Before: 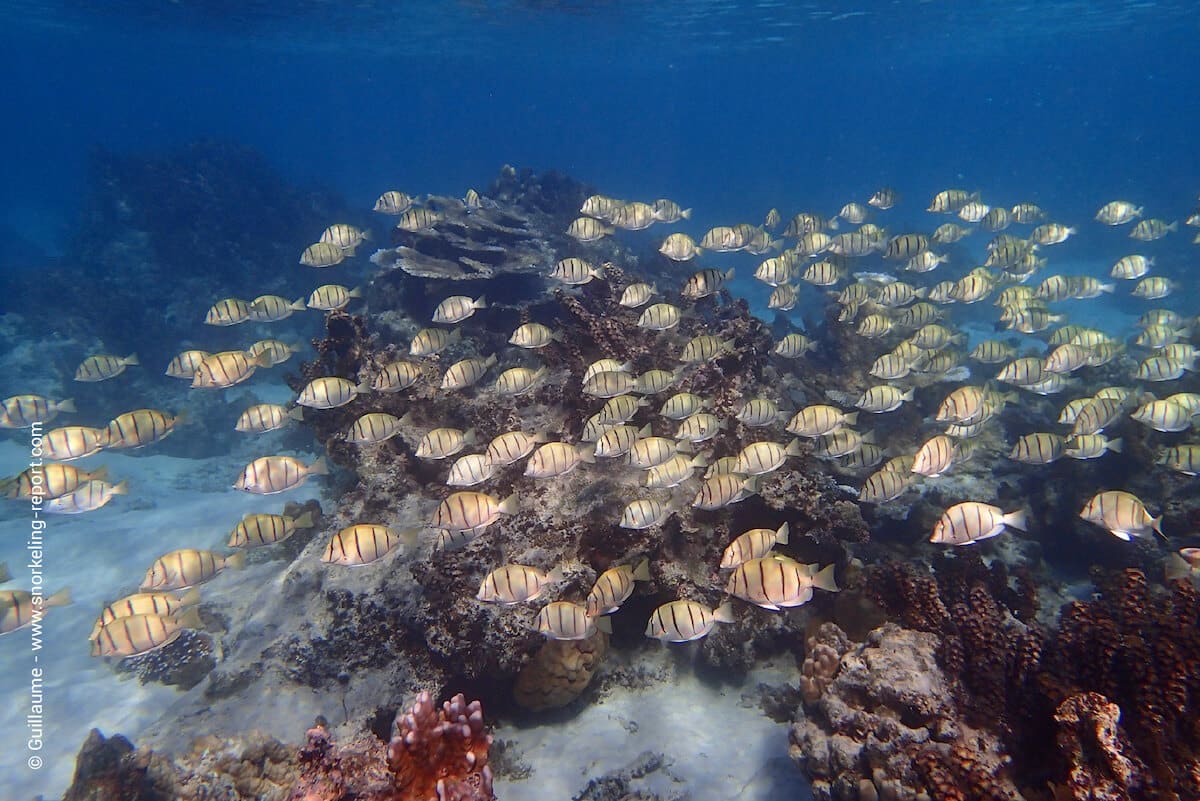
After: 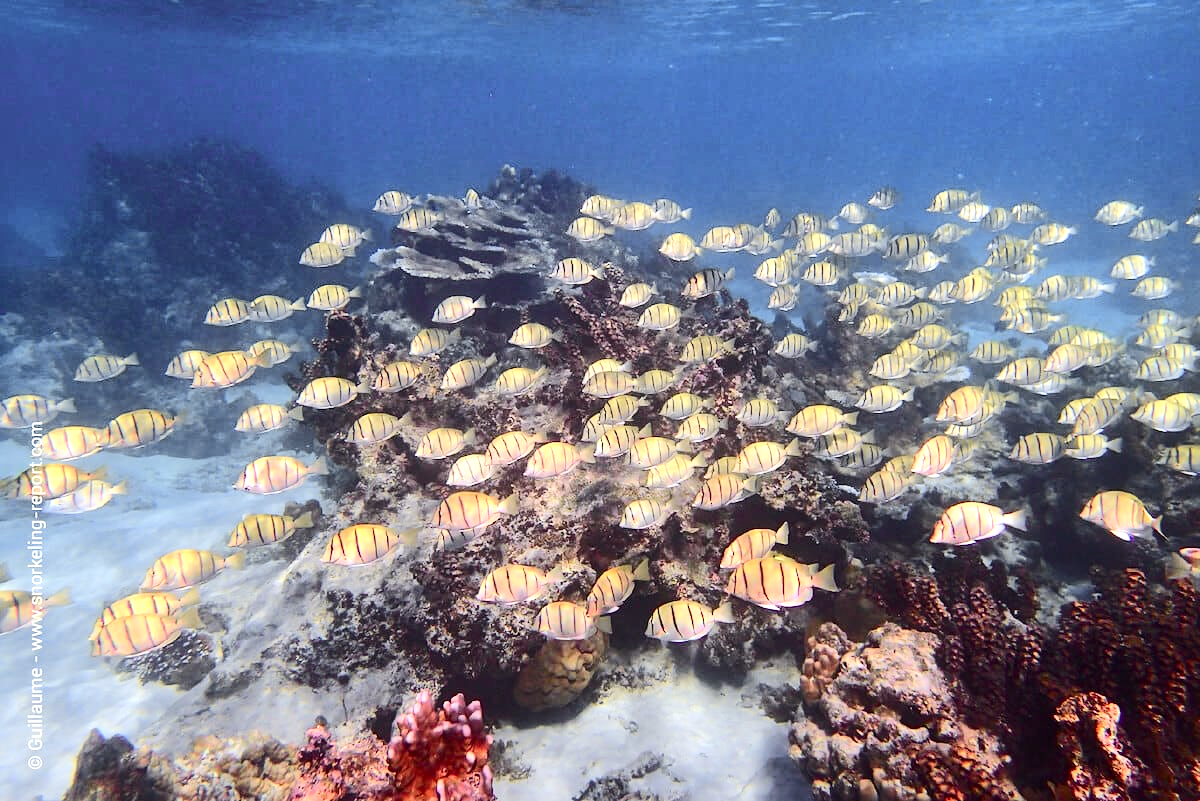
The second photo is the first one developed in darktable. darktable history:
tone equalizer: -8 EV -0.405 EV, -7 EV -0.416 EV, -6 EV -0.373 EV, -5 EV -0.199 EV, -3 EV 0.244 EV, -2 EV 0.332 EV, -1 EV 0.368 EV, +0 EV 0.416 EV, edges refinement/feathering 500, mask exposure compensation -1.57 EV, preserve details no
tone curve: curves: ch0 [(0, 0) (0.239, 0.248) (0.508, 0.606) (0.826, 0.855) (1, 0.945)]; ch1 [(0, 0) (0.401, 0.42) (0.442, 0.47) (0.492, 0.498) (0.511, 0.516) (0.555, 0.586) (0.681, 0.739) (1, 1)]; ch2 [(0, 0) (0.411, 0.433) (0.5, 0.504) (0.545, 0.574) (1, 1)], color space Lab, independent channels, preserve colors none
exposure: exposure 0.549 EV, compensate highlight preservation false
local contrast: mode bilateral grid, contrast 28, coarseness 17, detail 115%, midtone range 0.2
